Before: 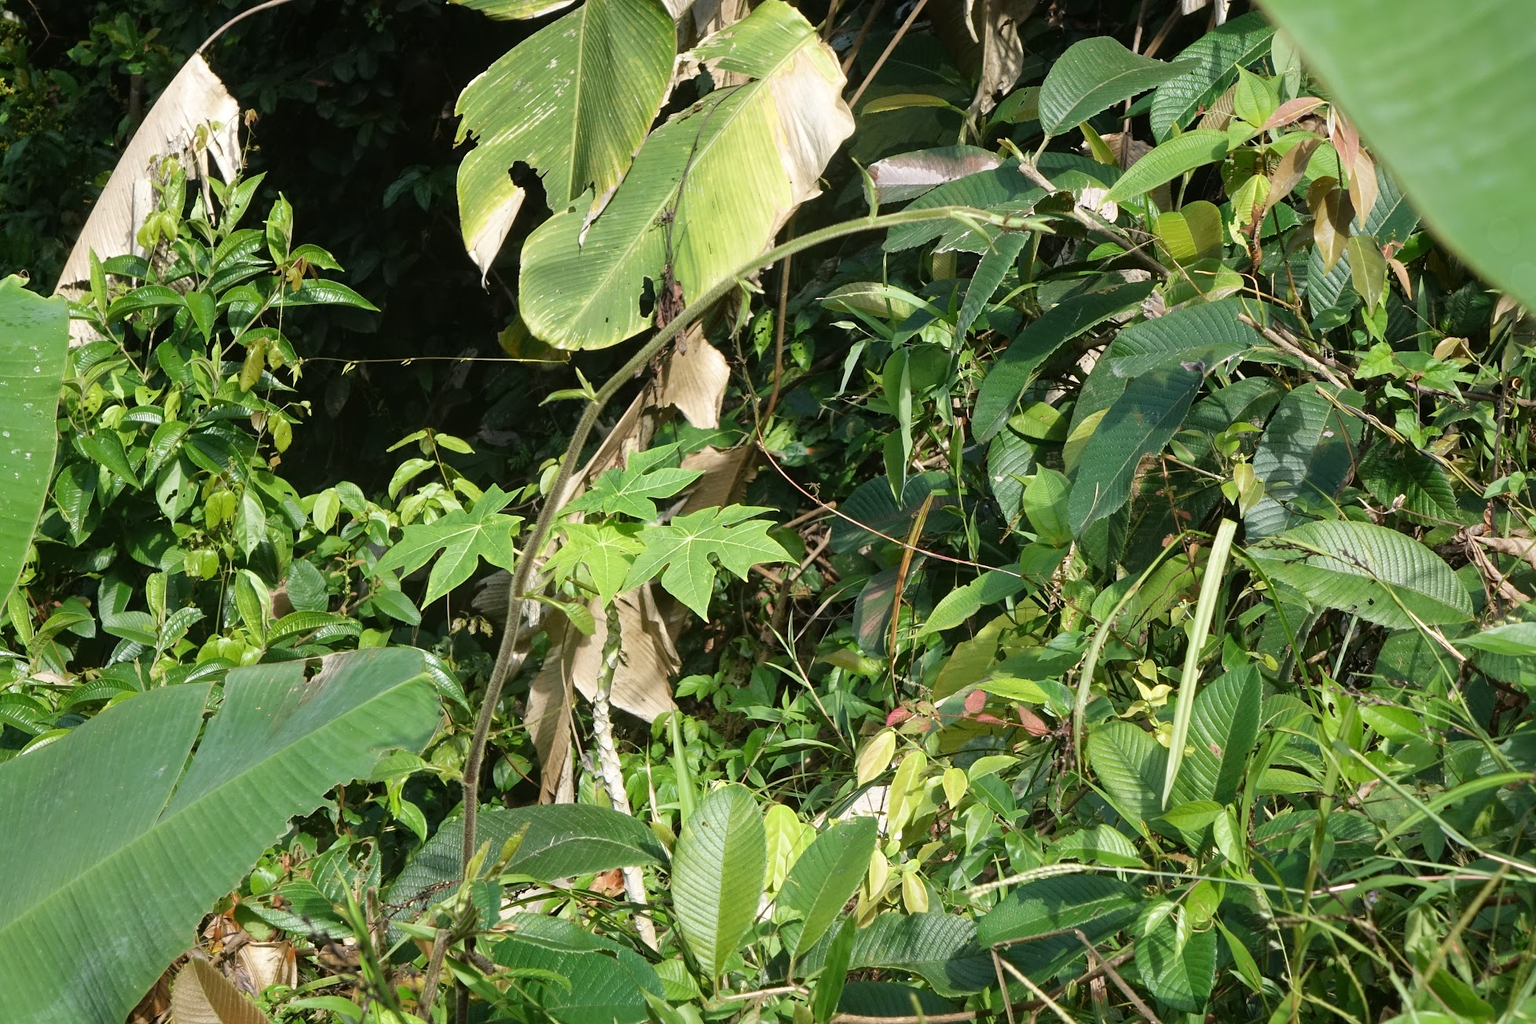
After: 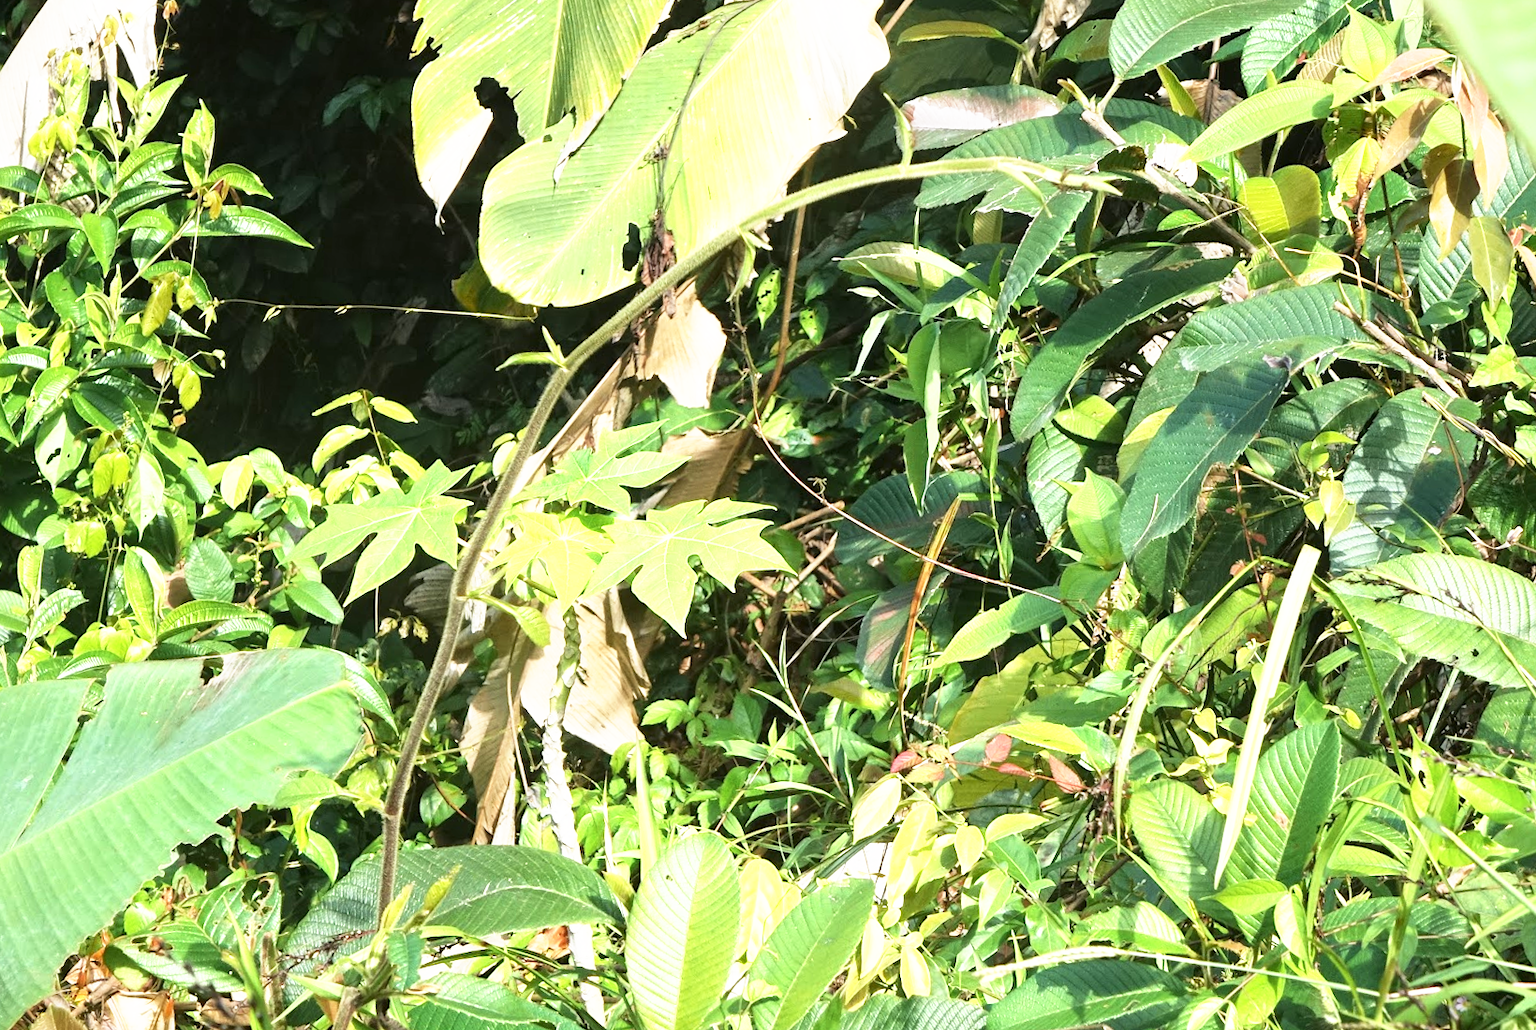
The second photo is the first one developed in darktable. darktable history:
crop and rotate: angle -2.87°, left 5.264%, top 5.192%, right 4.644%, bottom 4.105%
base curve: curves: ch0 [(0, 0) (0.495, 0.917) (1, 1)], preserve colors none
color zones: curves: ch0 [(0, 0.558) (0.143, 0.548) (0.286, 0.447) (0.429, 0.259) (0.571, 0.5) (0.714, 0.5) (0.857, 0.593) (1, 0.558)]; ch1 [(0, 0.543) (0.01, 0.544) (0.12, 0.492) (0.248, 0.458) (0.5, 0.534) (0.748, 0.5) (0.99, 0.469) (1, 0.543)]; ch2 [(0, 0.507) (0.143, 0.522) (0.286, 0.505) (0.429, 0.5) (0.571, 0.5) (0.714, 0.5) (0.857, 0.5) (1, 0.507)], mix -136.8%
